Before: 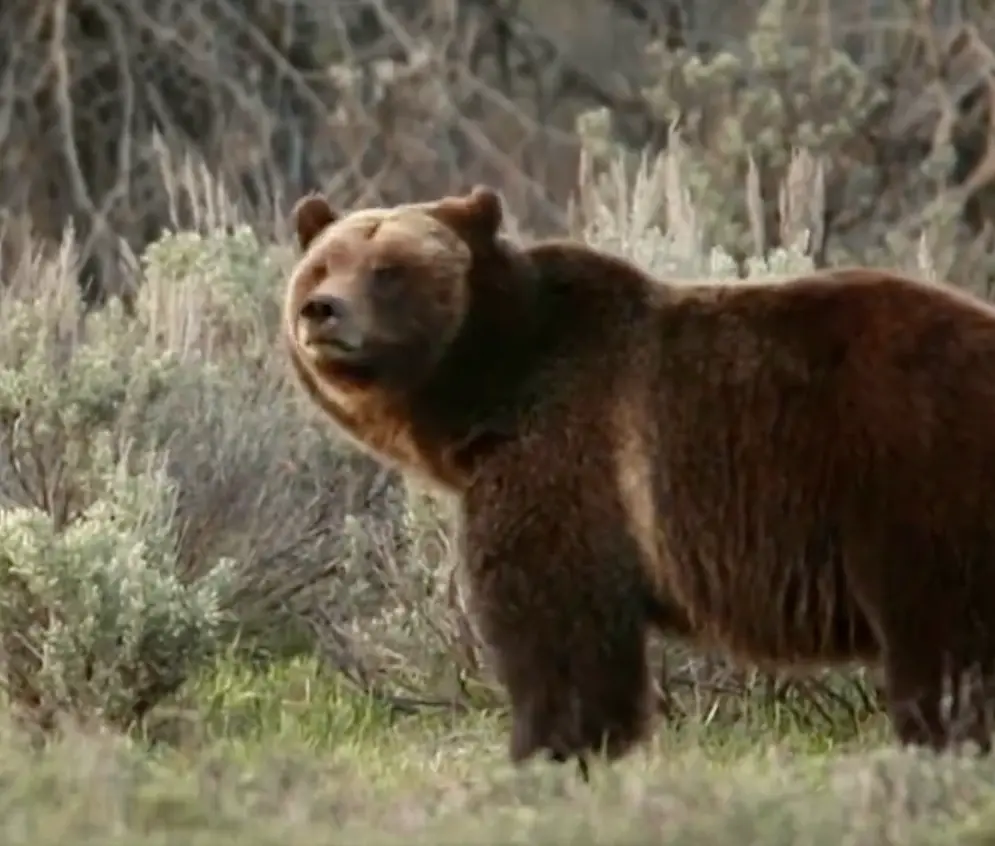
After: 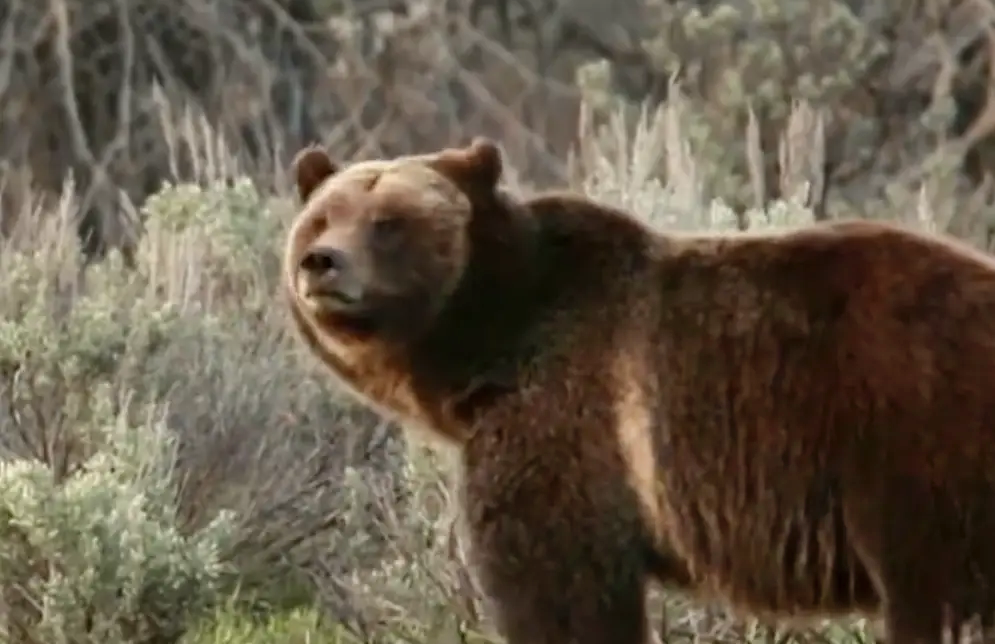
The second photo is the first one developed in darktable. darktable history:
shadows and highlights: soften with gaussian
crop: top 5.726%, bottom 18.087%
